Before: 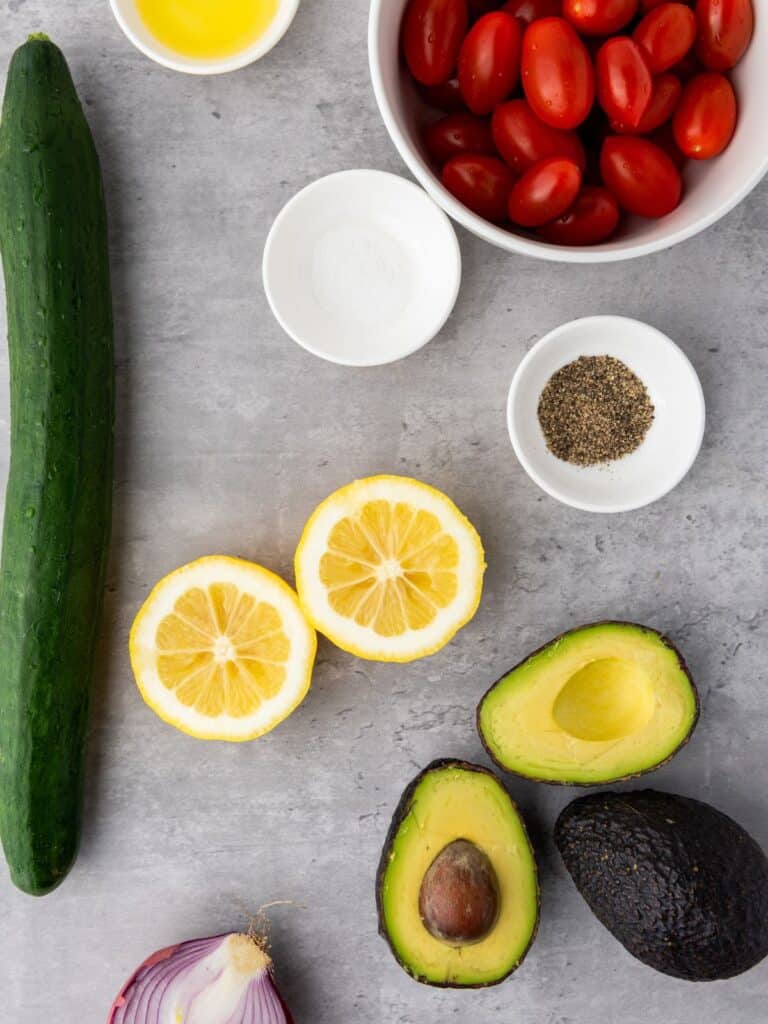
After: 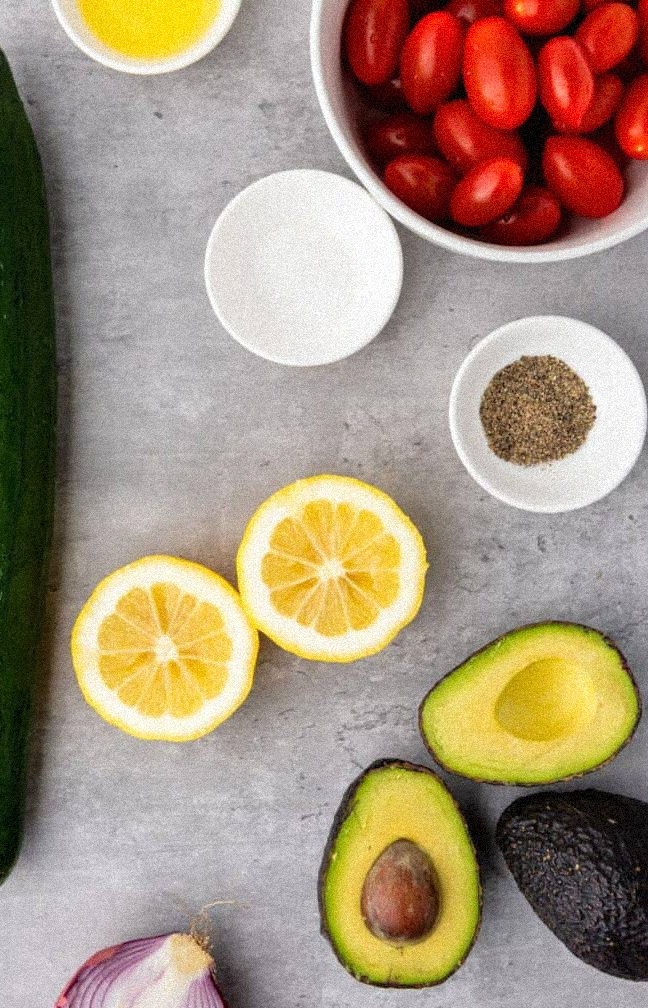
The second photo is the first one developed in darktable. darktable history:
local contrast: mode bilateral grid, contrast 20, coarseness 50, detail 102%, midtone range 0.2
tone equalizer: -8 EV 0.001 EV, -7 EV -0.004 EV, -6 EV 0.009 EV, -5 EV 0.032 EV, -4 EV 0.276 EV, -3 EV 0.644 EV, -2 EV 0.584 EV, -1 EV 0.187 EV, +0 EV 0.024 EV
crop: left 7.598%, right 7.873%
grain: coarseness 9.38 ISO, strength 34.99%, mid-tones bias 0%
